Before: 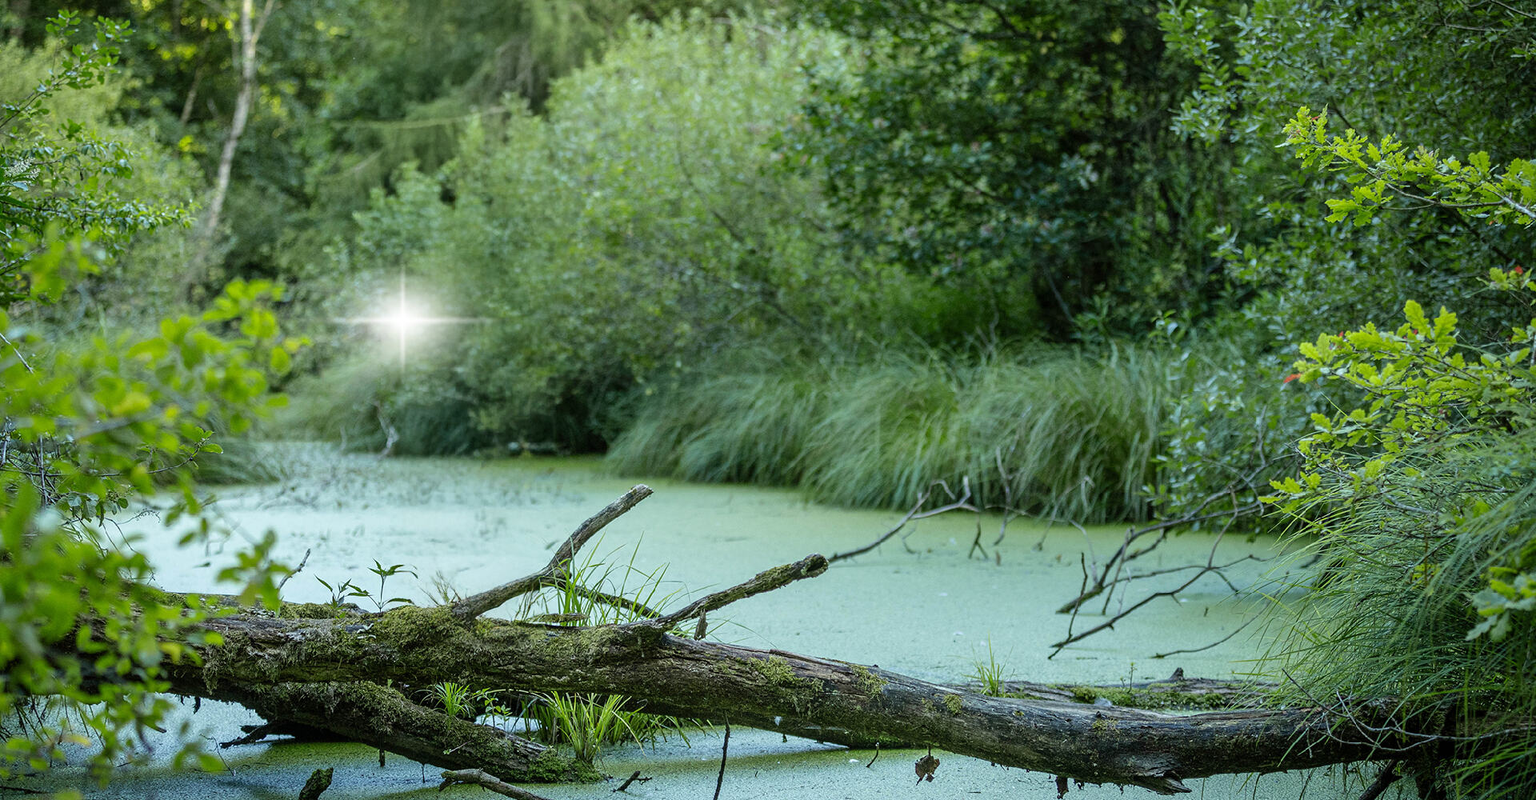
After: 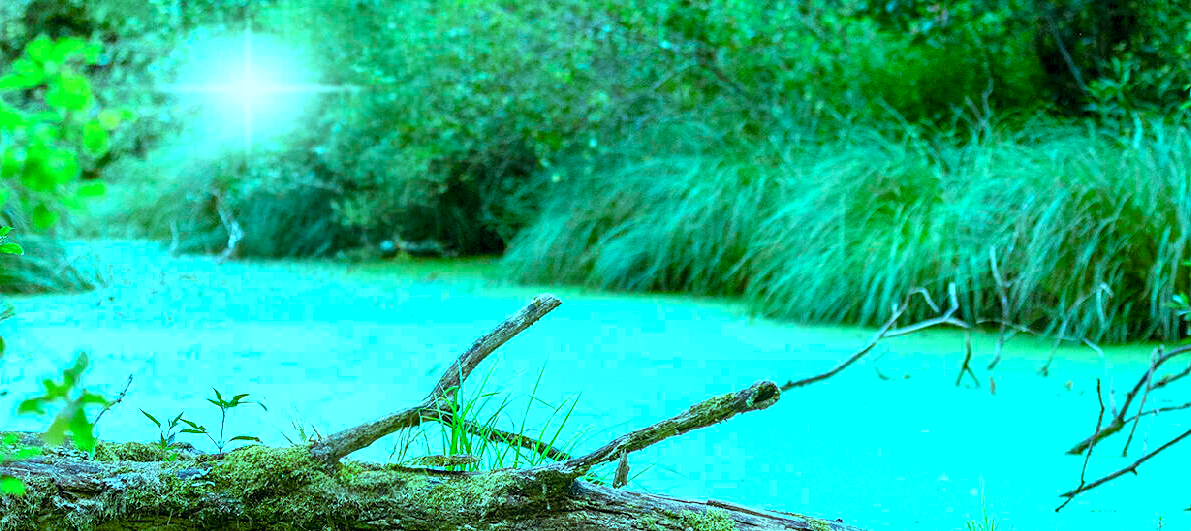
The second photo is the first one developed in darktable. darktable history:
crop: left 13.312%, top 31.28%, right 24.627%, bottom 15.582%
color balance rgb: shadows lift › luminance -7.7%, shadows lift › chroma 2.13%, shadows lift › hue 165.27°, power › luminance -7.77%, power › chroma 1.34%, power › hue 330.55°, highlights gain › luminance -33.33%, highlights gain › chroma 5.68%, highlights gain › hue 217.2°, global offset › luminance -0.33%, global offset › chroma 0.11%, global offset › hue 165.27°, perceptual saturation grading › global saturation 27.72%, perceptual saturation grading › highlights -25%, perceptual saturation grading › mid-tones 25%, perceptual saturation grading › shadows 50%
white balance: red 0.986, blue 1.01
exposure: black level correction 0, exposure 1.741 EV, compensate exposure bias true, compensate highlight preservation false
